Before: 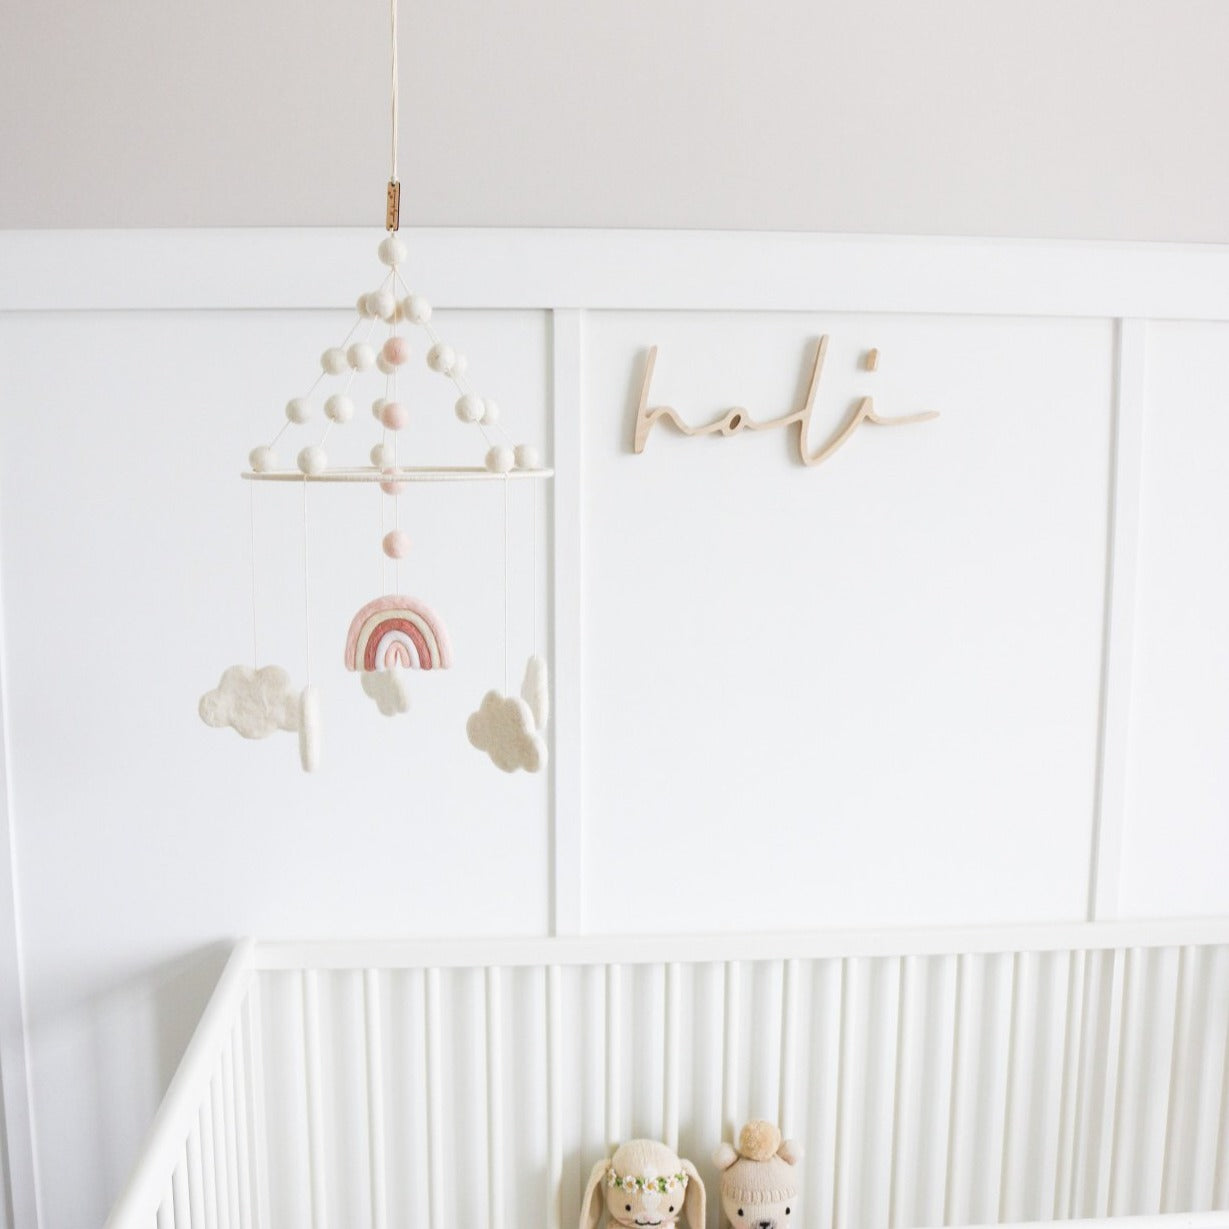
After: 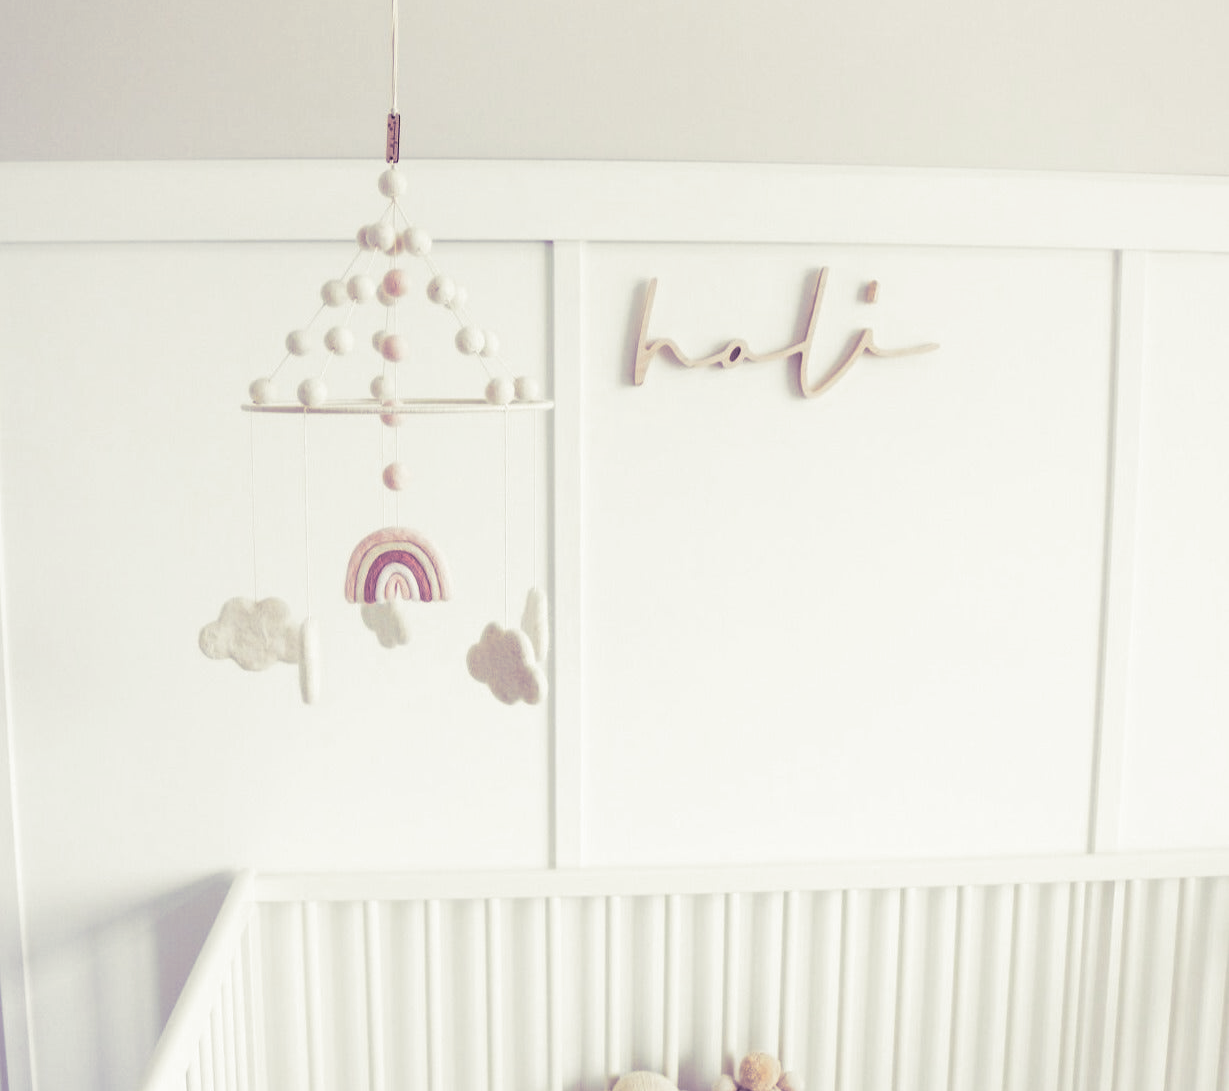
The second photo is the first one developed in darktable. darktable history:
crop and rotate: top 5.609%, bottom 5.609%
split-toning: shadows › hue 266.4°, shadows › saturation 0.4, highlights › hue 61.2°, highlights › saturation 0.3, compress 0%
